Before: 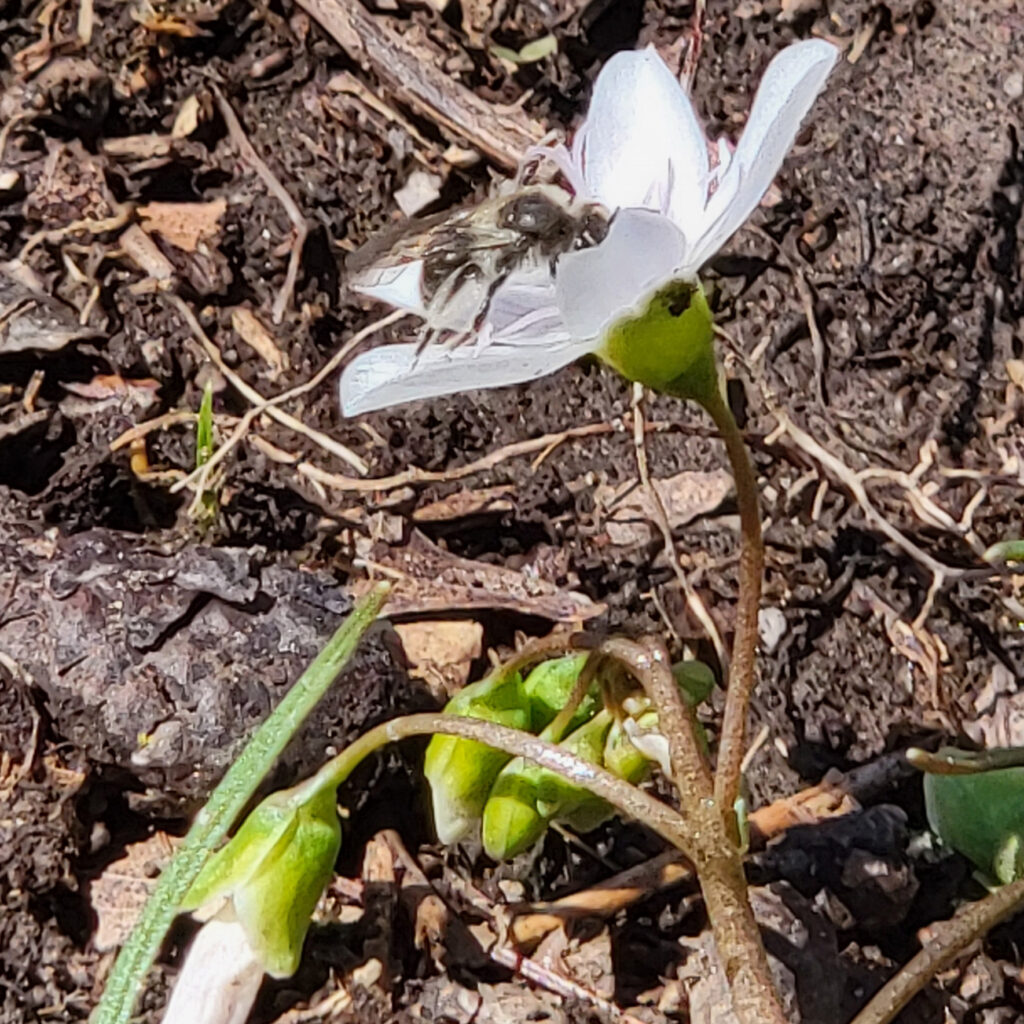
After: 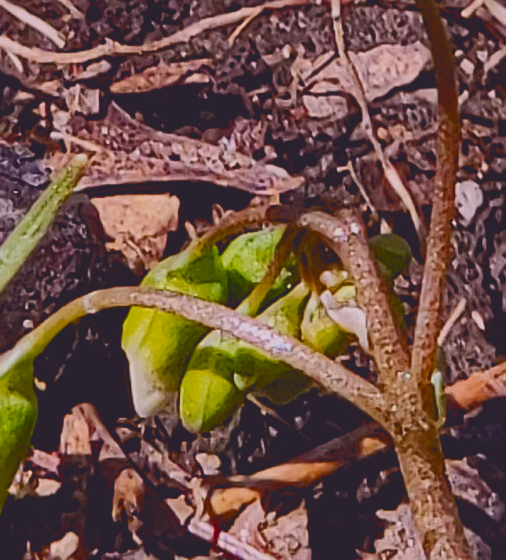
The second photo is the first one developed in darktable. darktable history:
tone curve: curves: ch0 [(0, 0.142) (0.384, 0.314) (0.752, 0.711) (0.991, 0.95)]; ch1 [(0.006, 0.129) (0.346, 0.384) (1, 1)]; ch2 [(0.003, 0.057) (0.261, 0.248) (1, 1)], color space Lab, independent channels
exposure: black level correction 0.009, compensate highlight preservation false
crop: left 29.672%, top 41.786%, right 20.851%, bottom 3.487%
filmic rgb: hardness 4.17
sharpen: on, module defaults
color correction: highlights a* 3.22, highlights b* 1.93, saturation 1.19
